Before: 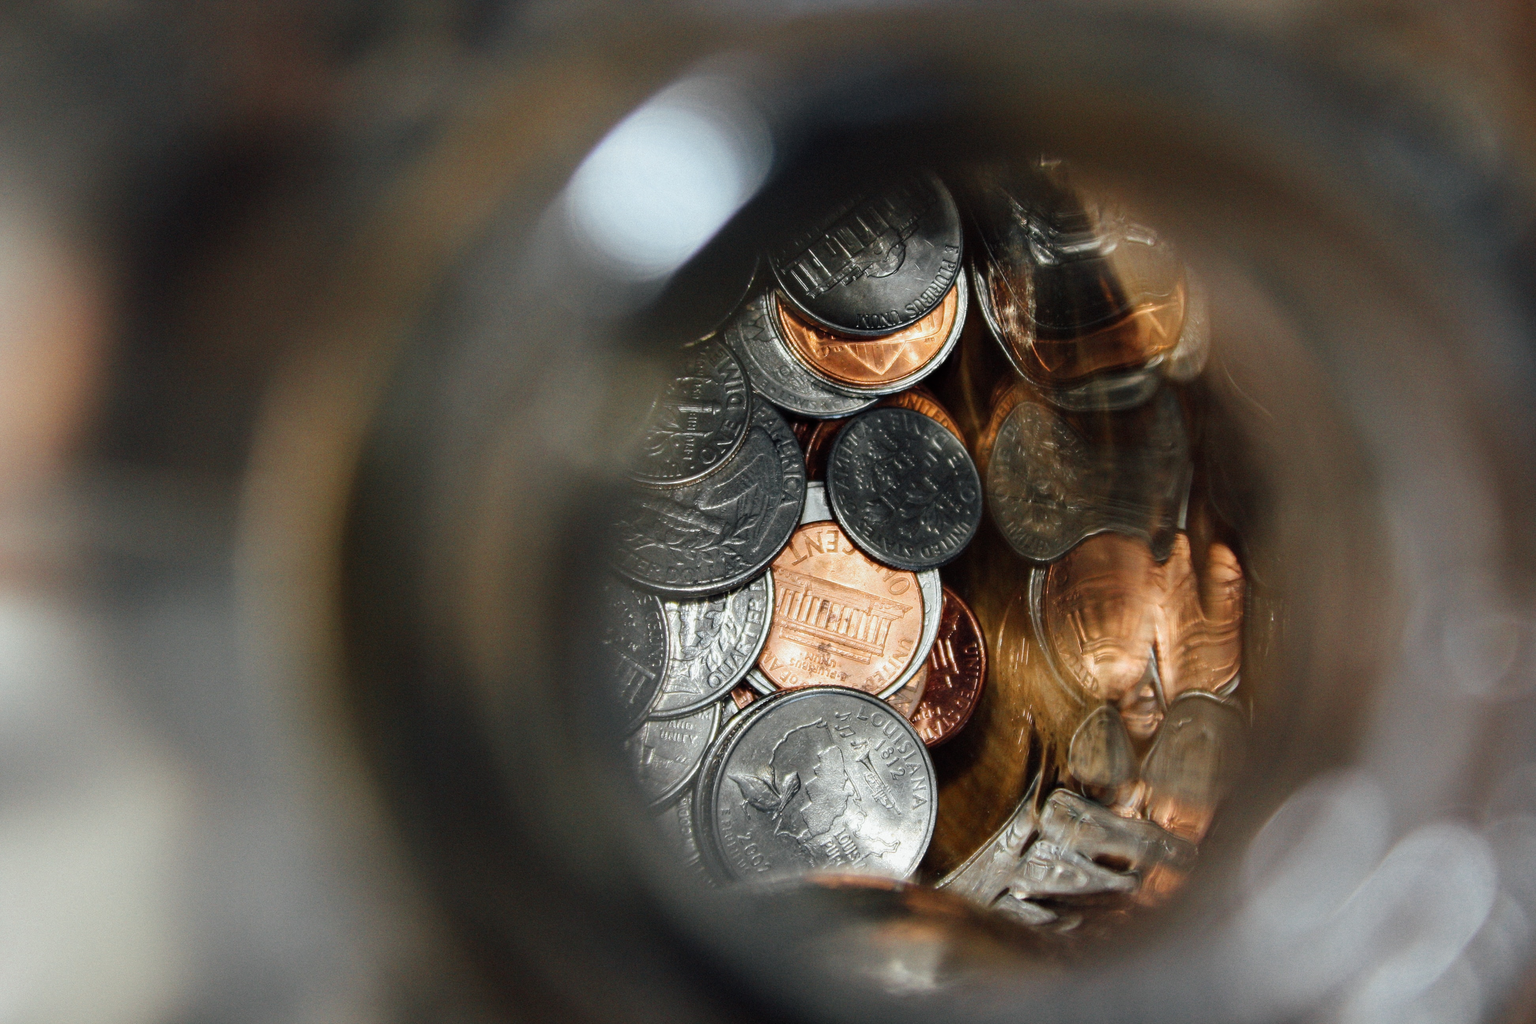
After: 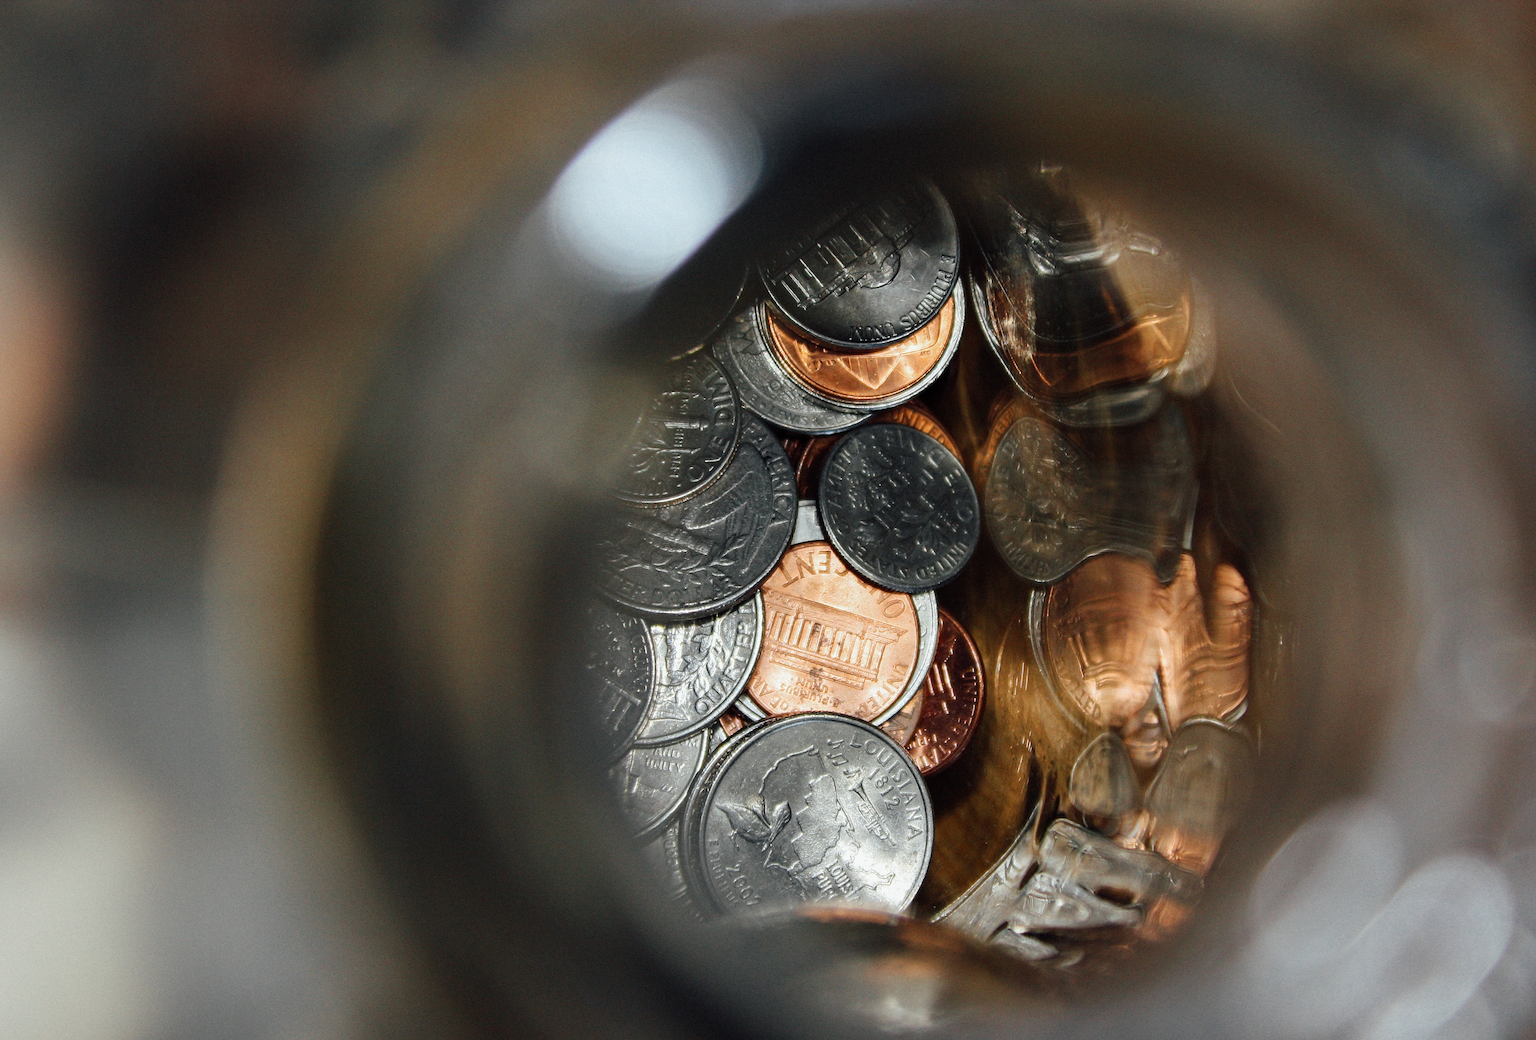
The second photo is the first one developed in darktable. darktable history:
exposure: compensate highlight preservation false
sharpen: amount 0.203
crop and rotate: left 2.497%, right 1.135%, bottom 2.066%
